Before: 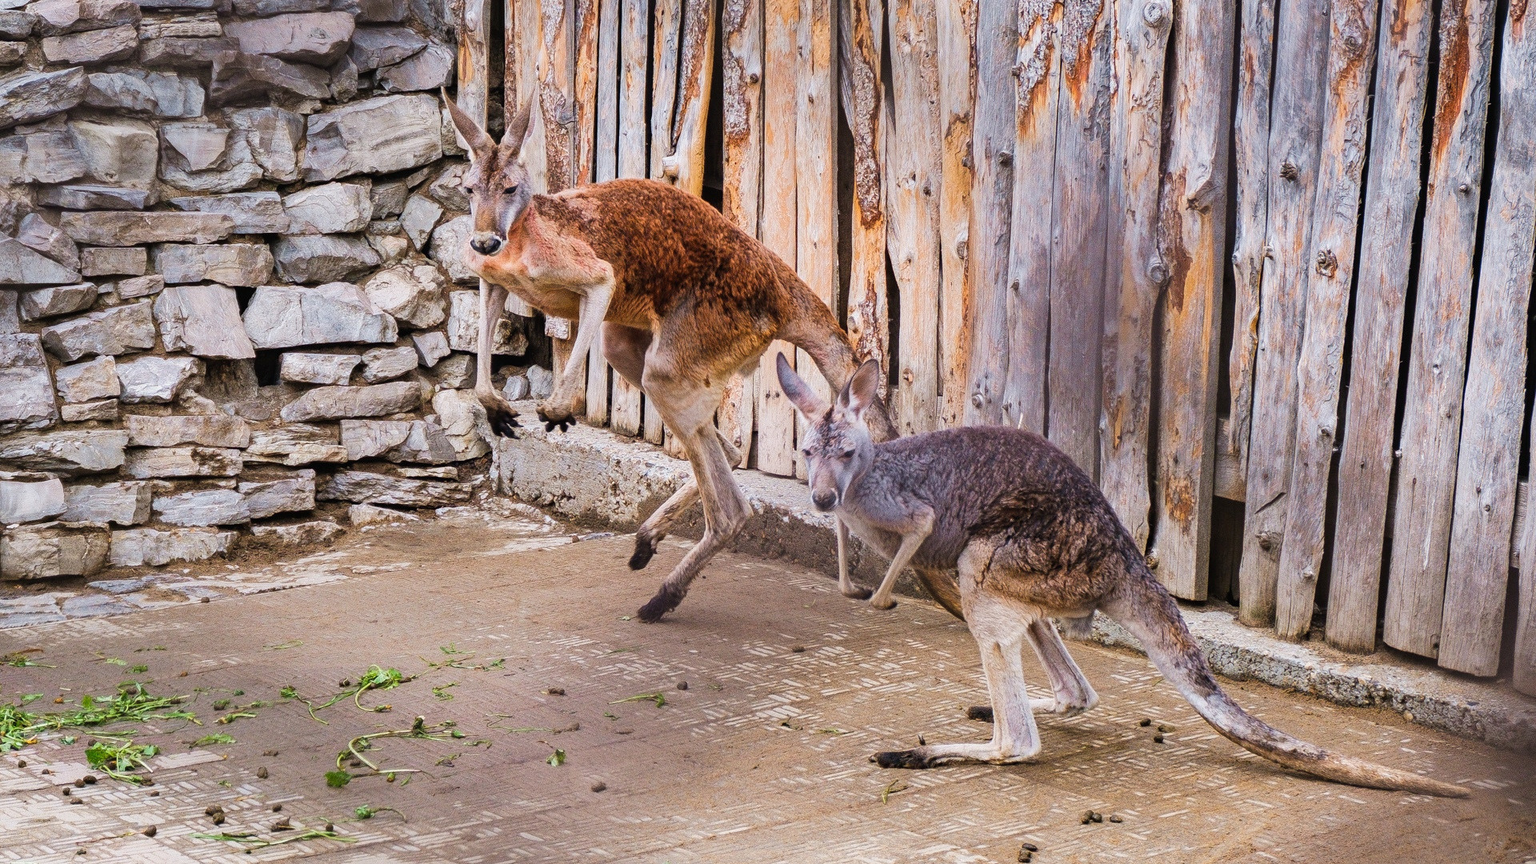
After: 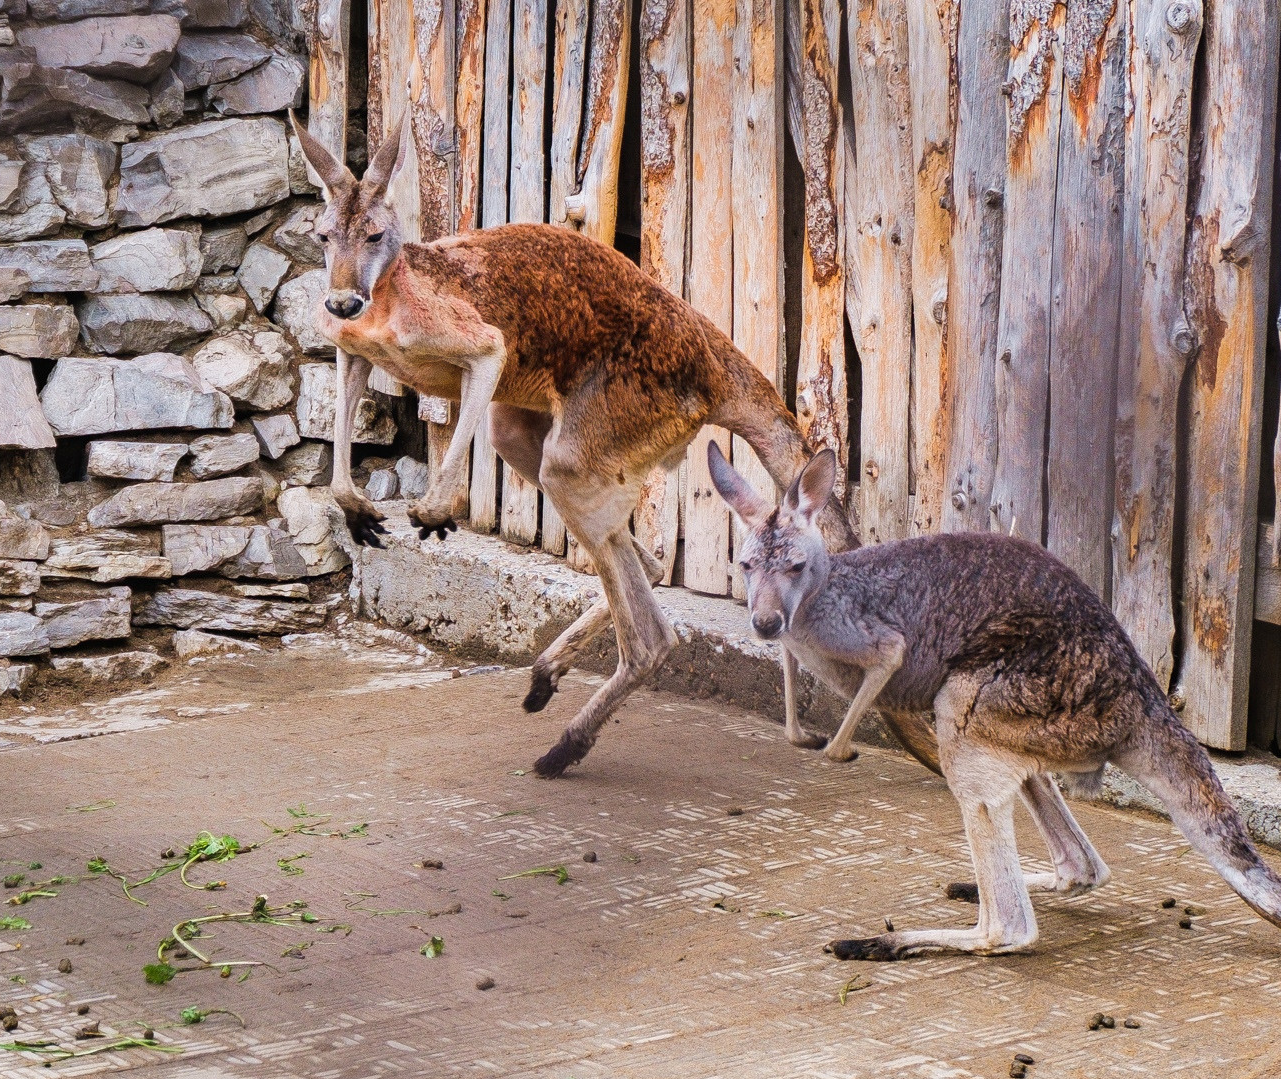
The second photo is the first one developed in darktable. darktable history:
crop and rotate: left 13.738%, right 19.523%
